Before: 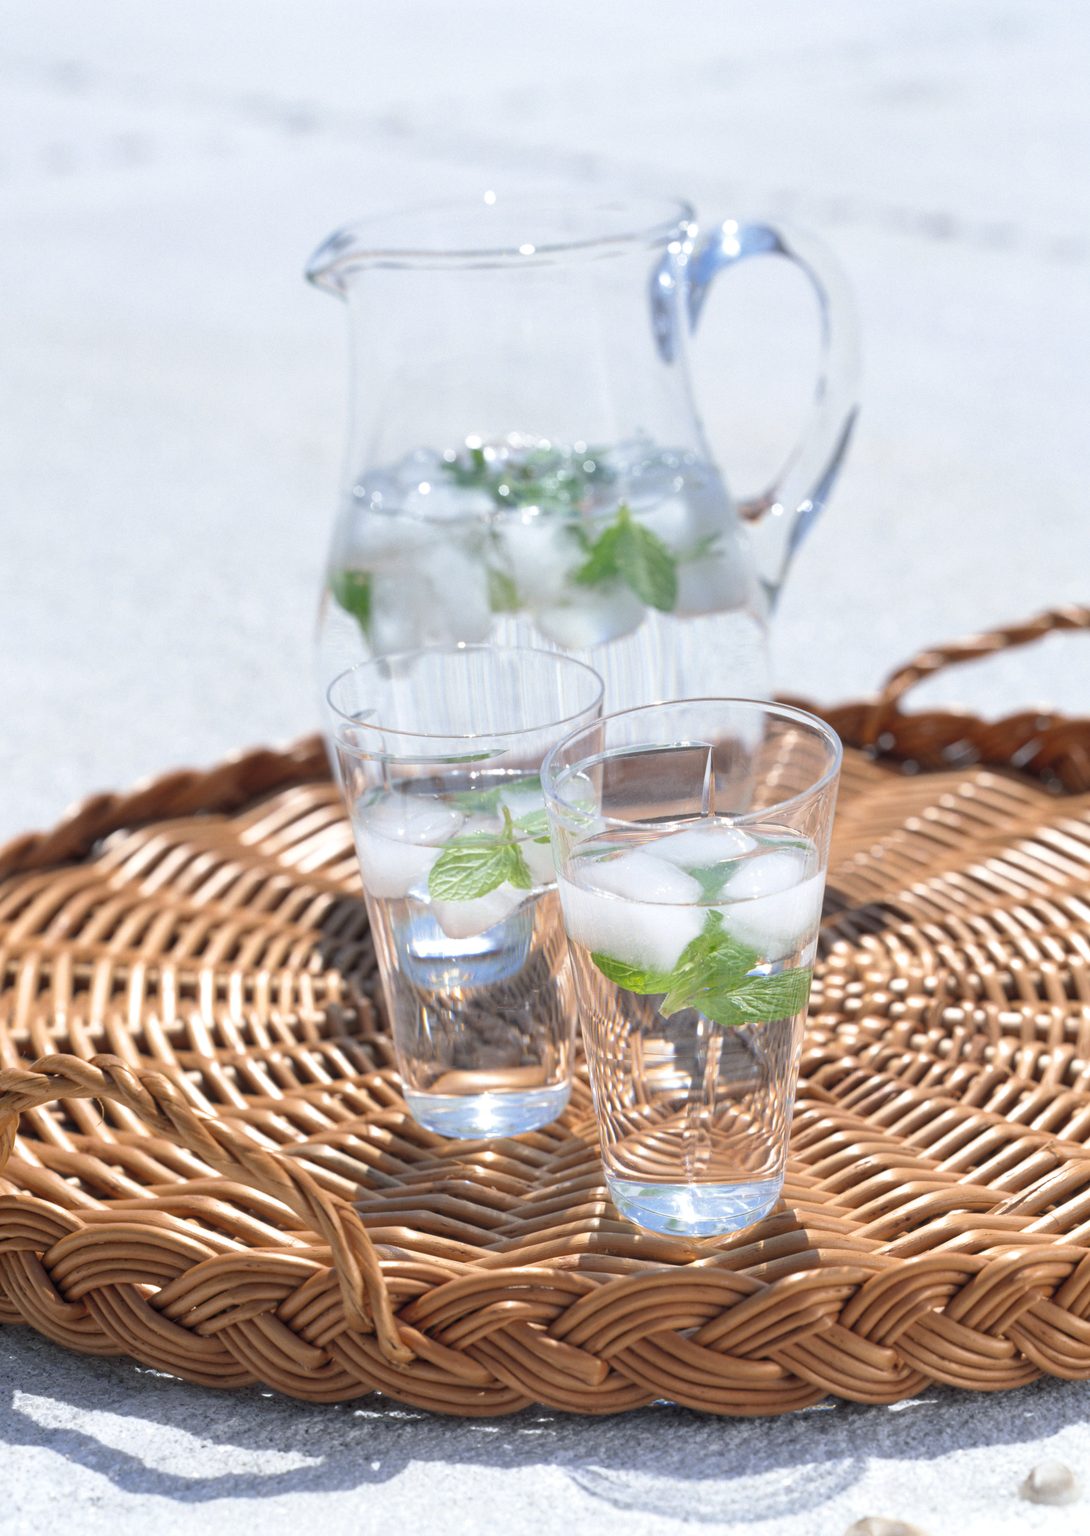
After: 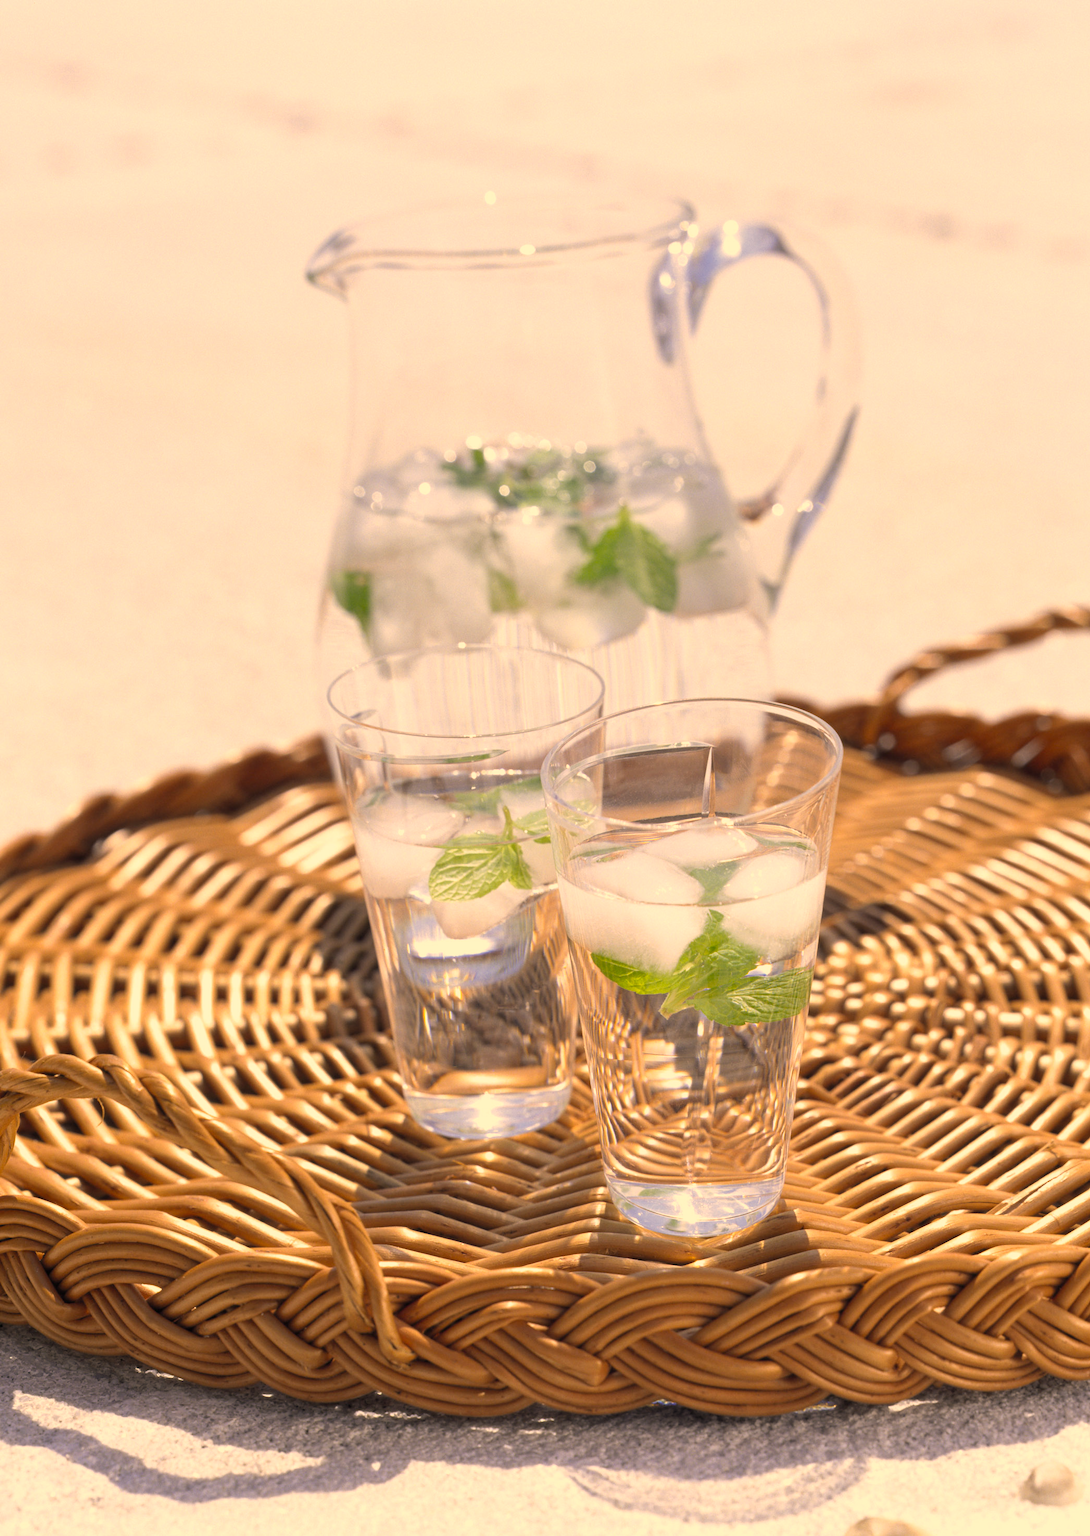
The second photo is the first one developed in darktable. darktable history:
color correction: highlights a* 14.86, highlights b* 32.18
exposure: compensate highlight preservation false
